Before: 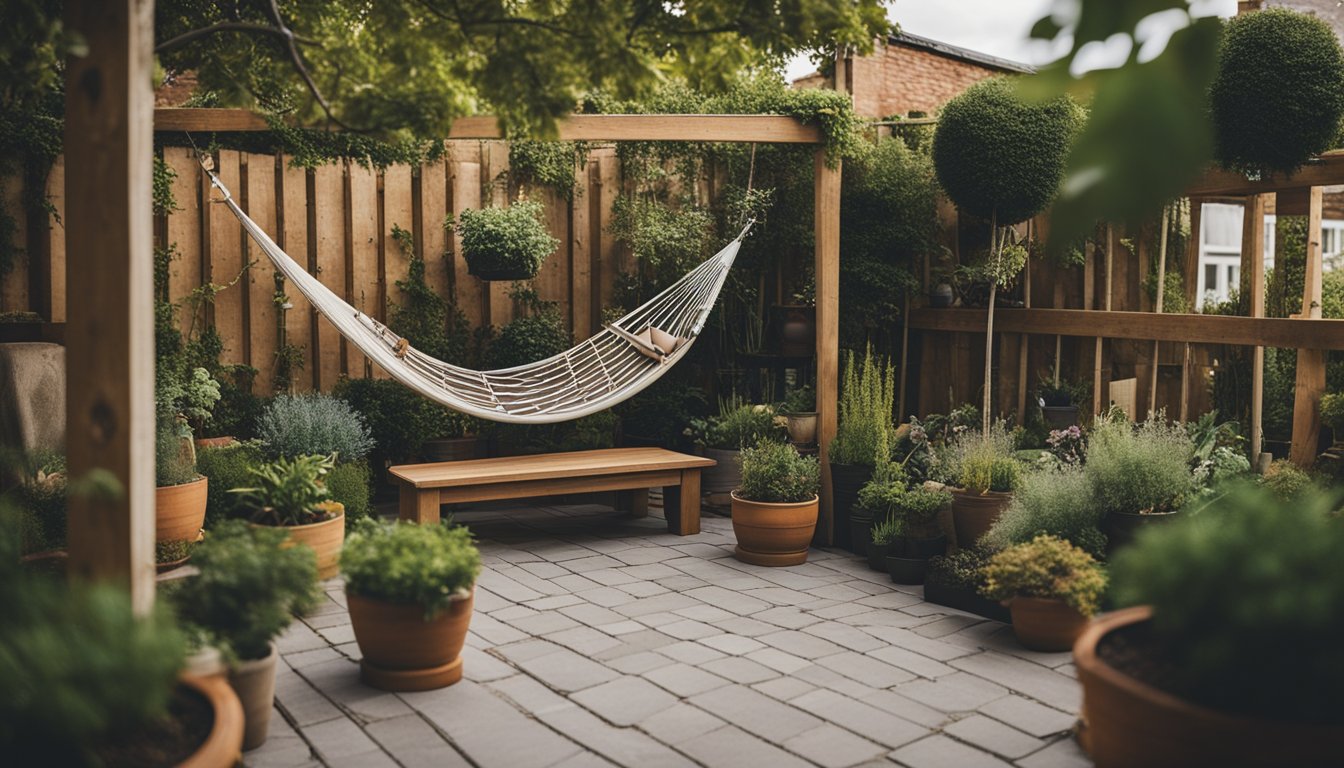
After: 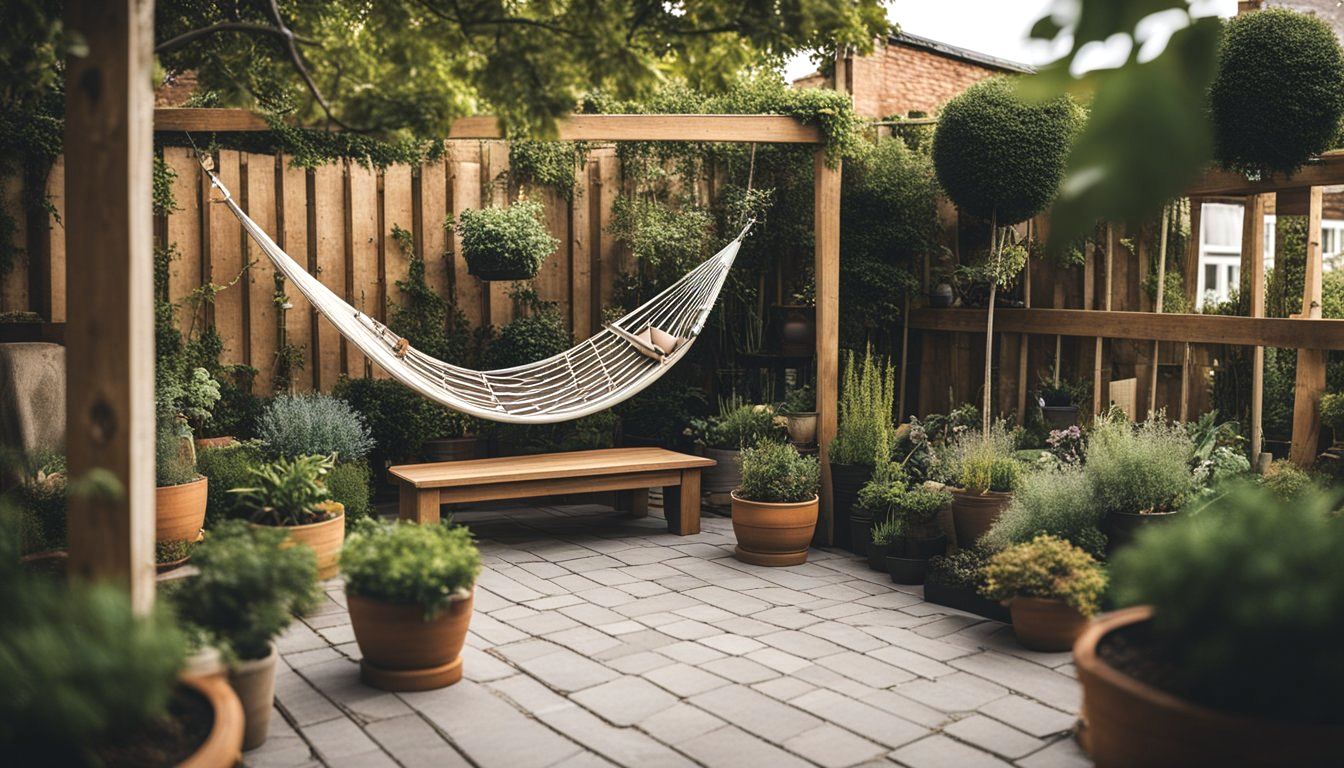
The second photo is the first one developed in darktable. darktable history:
local contrast: highlights 104%, shadows 100%, detail 119%, midtone range 0.2
tone equalizer: -8 EV -0.385 EV, -7 EV -0.392 EV, -6 EV -0.325 EV, -5 EV -0.207 EV, -3 EV 0.256 EV, -2 EV 0.305 EV, -1 EV 0.388 EV, +0 EV 0.409 EV
